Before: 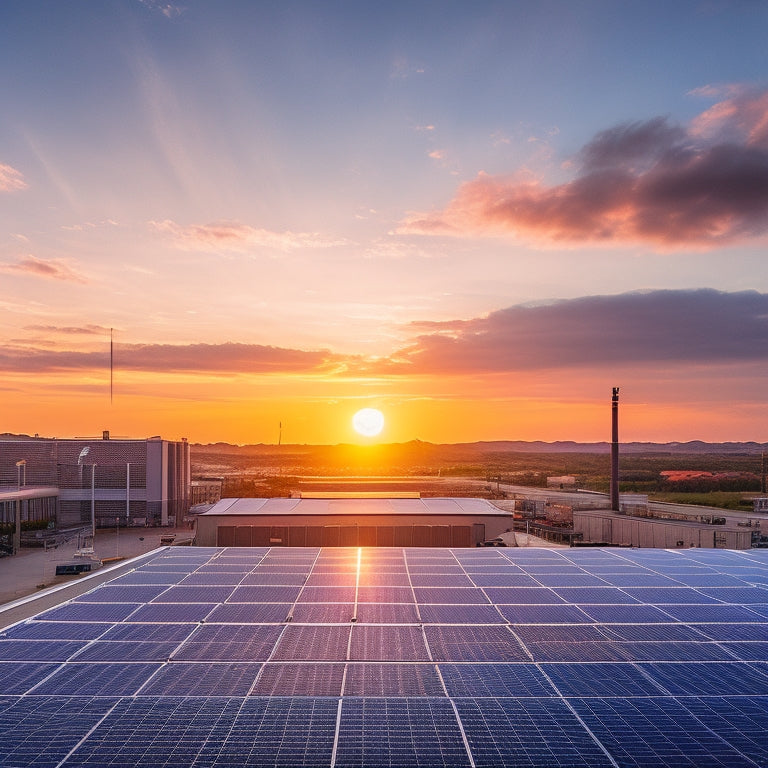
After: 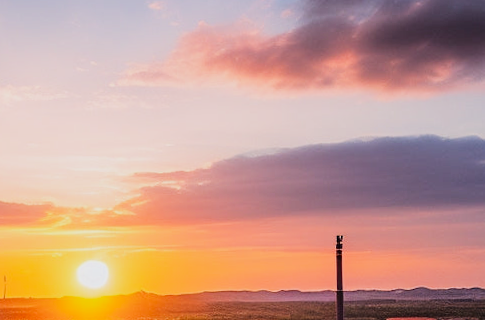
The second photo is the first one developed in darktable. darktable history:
exposure: black level correction 0, exposure 0.3 EV, compensate highlight preservation false
rotate and perspective: rotation -1°, crop left 0.011, crop right 0.989, crop top 0.025, crop bottom 0.975
white balance: red 0.983, blue 1.036
filmic rgb: black relative exposure -7.5 EV, white relative exposure 5 EV, hardness 3.31, contrast 1.3, contrast in shadows safe
crop: left 36.005%, top 18.293%, right 0.31%, bottom 38.444%
vibrance: on, module defaults
